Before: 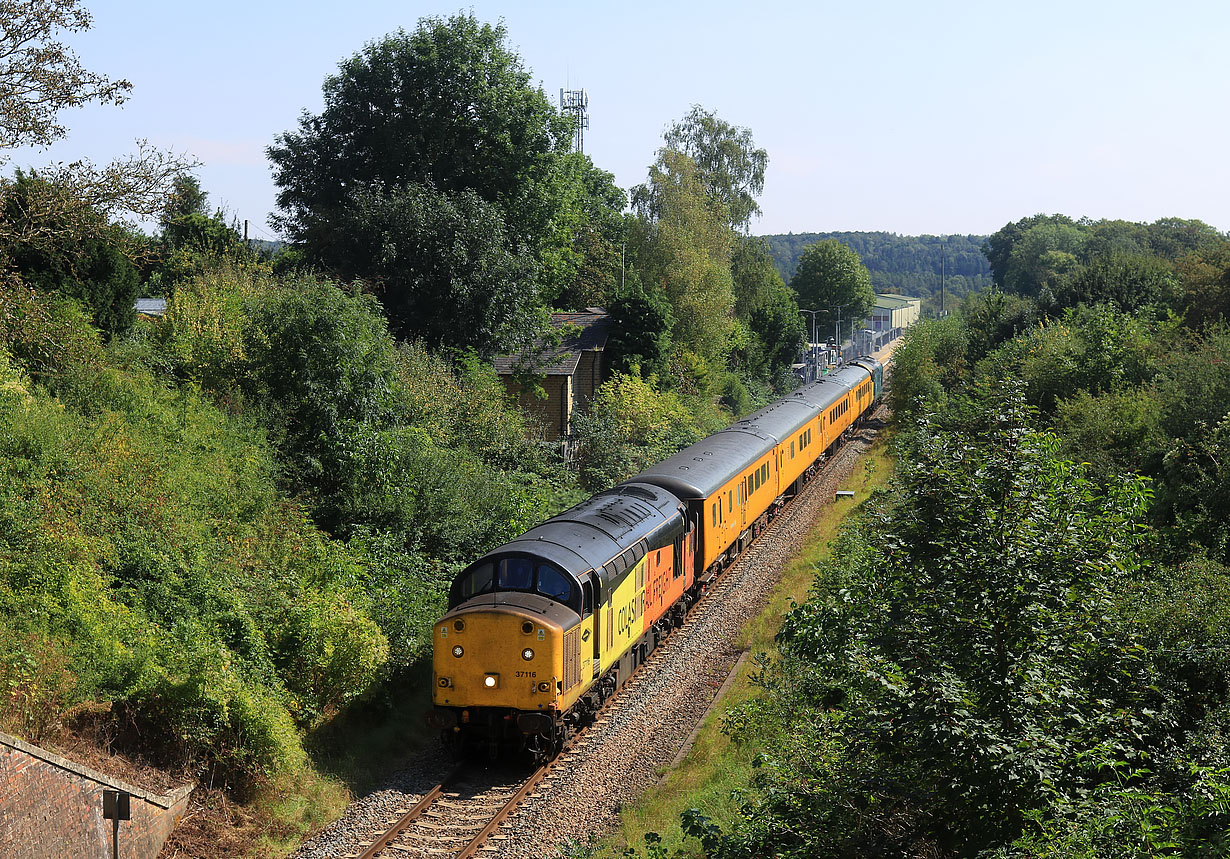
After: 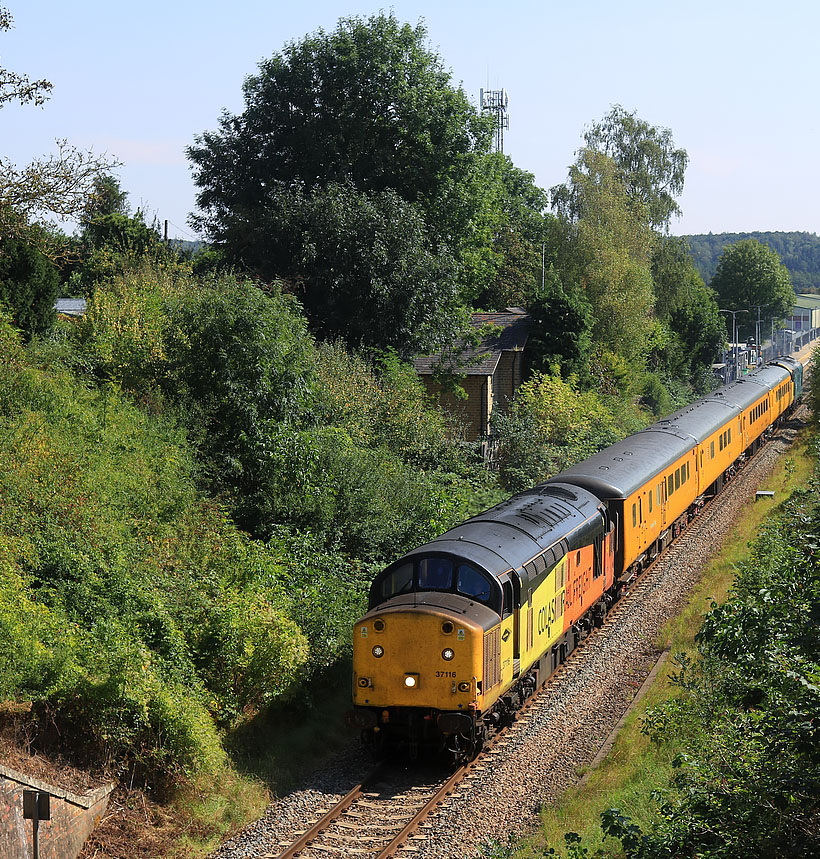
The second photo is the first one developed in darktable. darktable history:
crop and rotate: left 6.649%, right 26.643%
